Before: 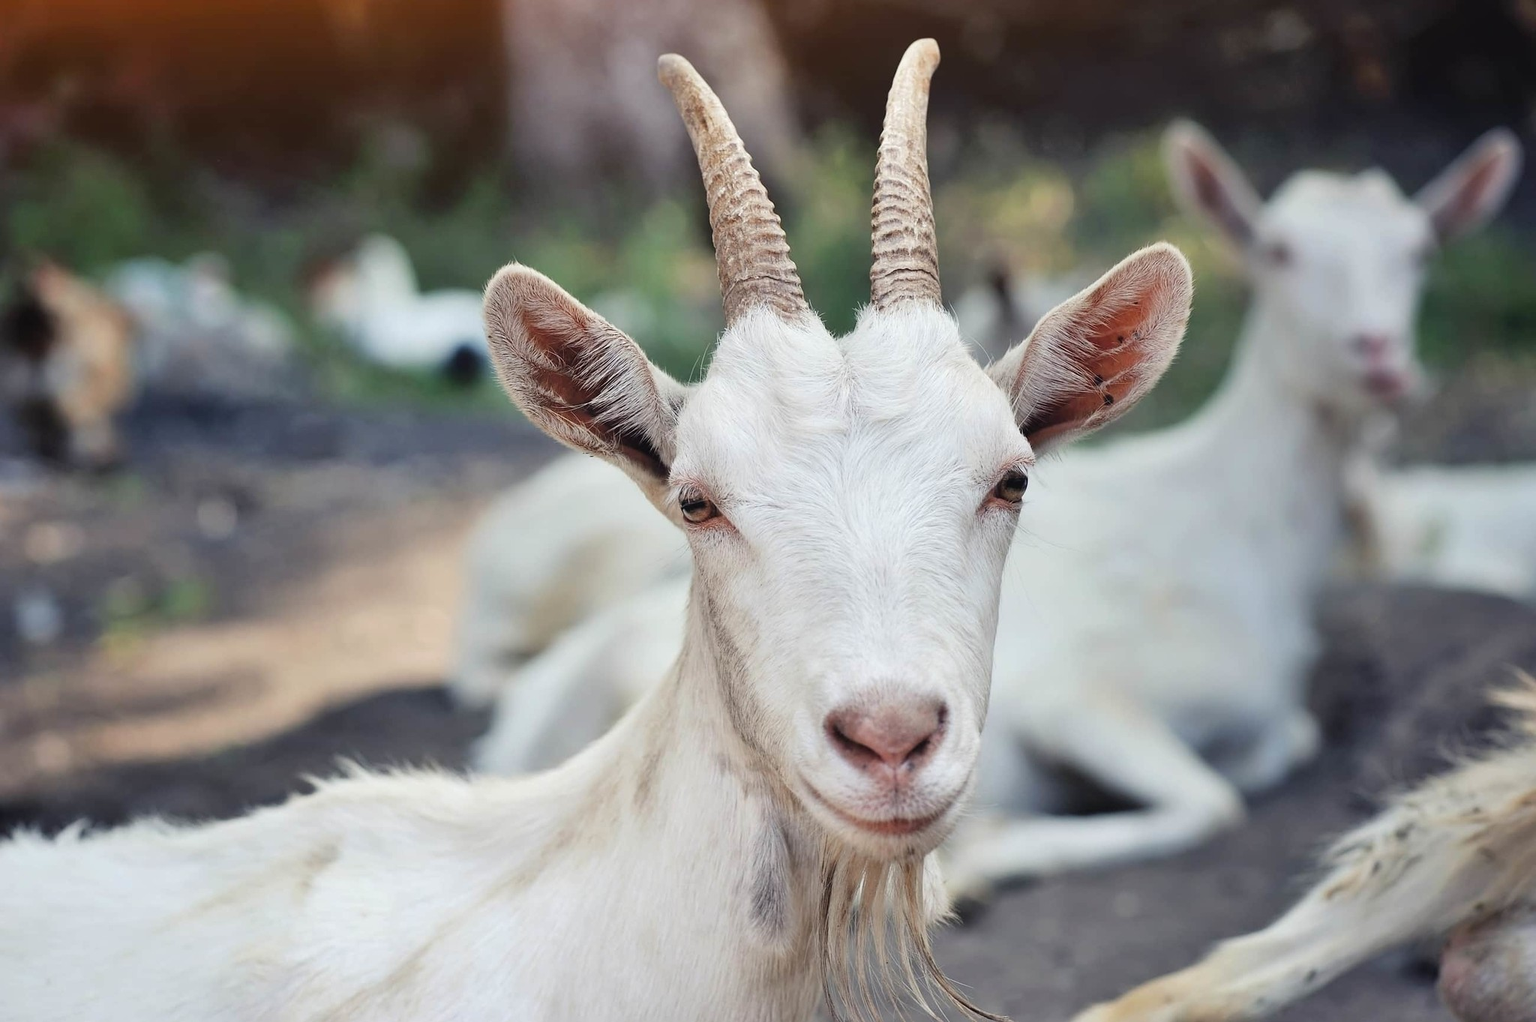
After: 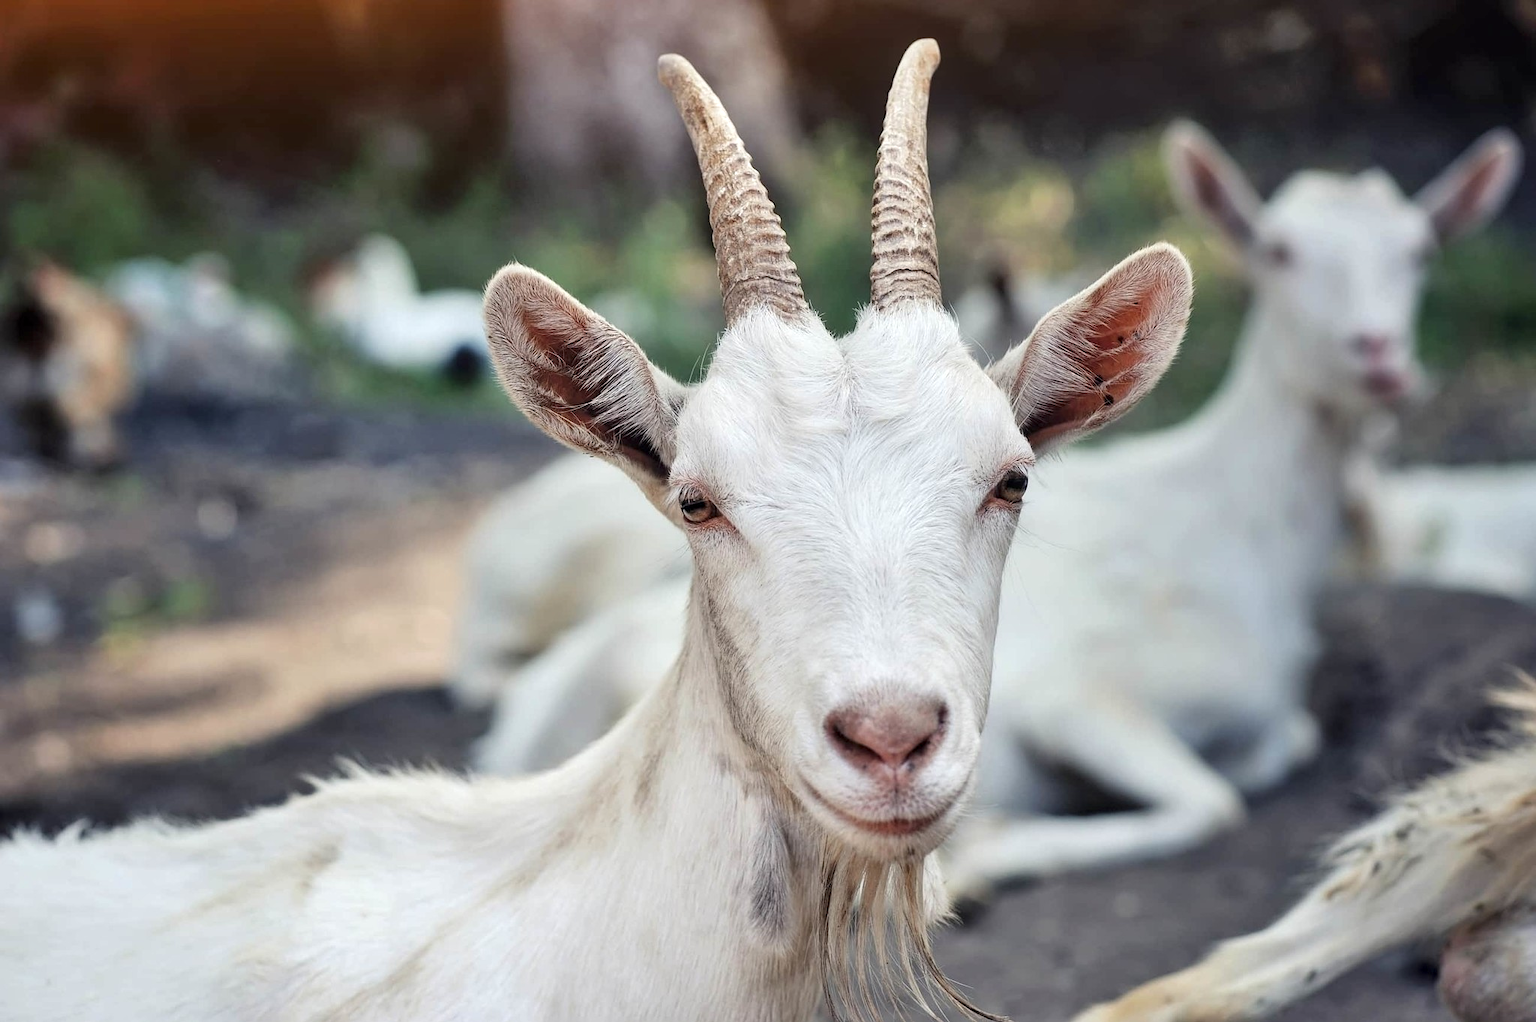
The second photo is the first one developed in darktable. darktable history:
local contrast: highlights 85%, shadows 80%
